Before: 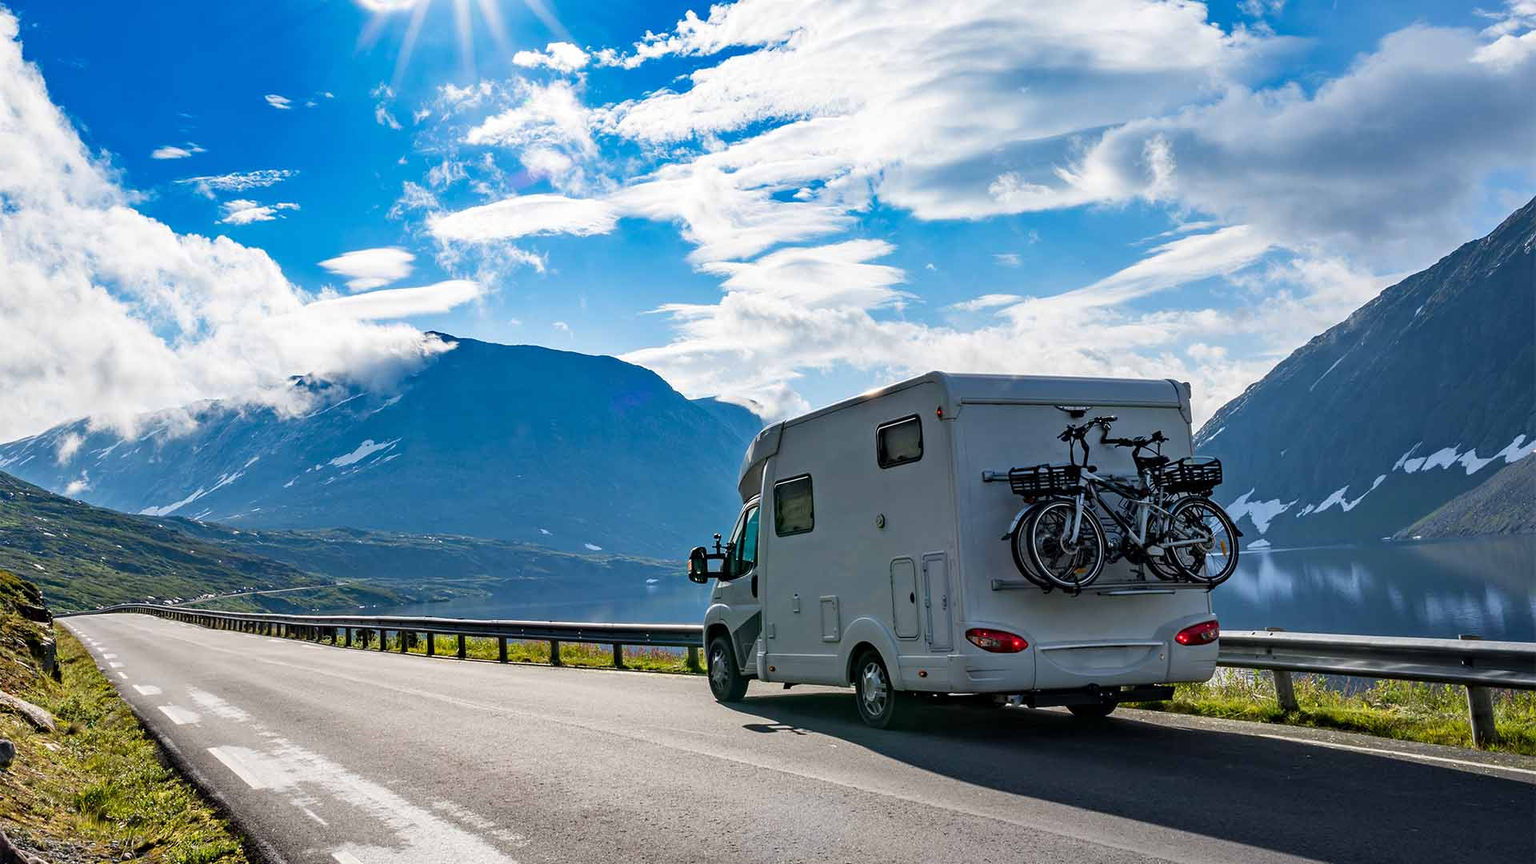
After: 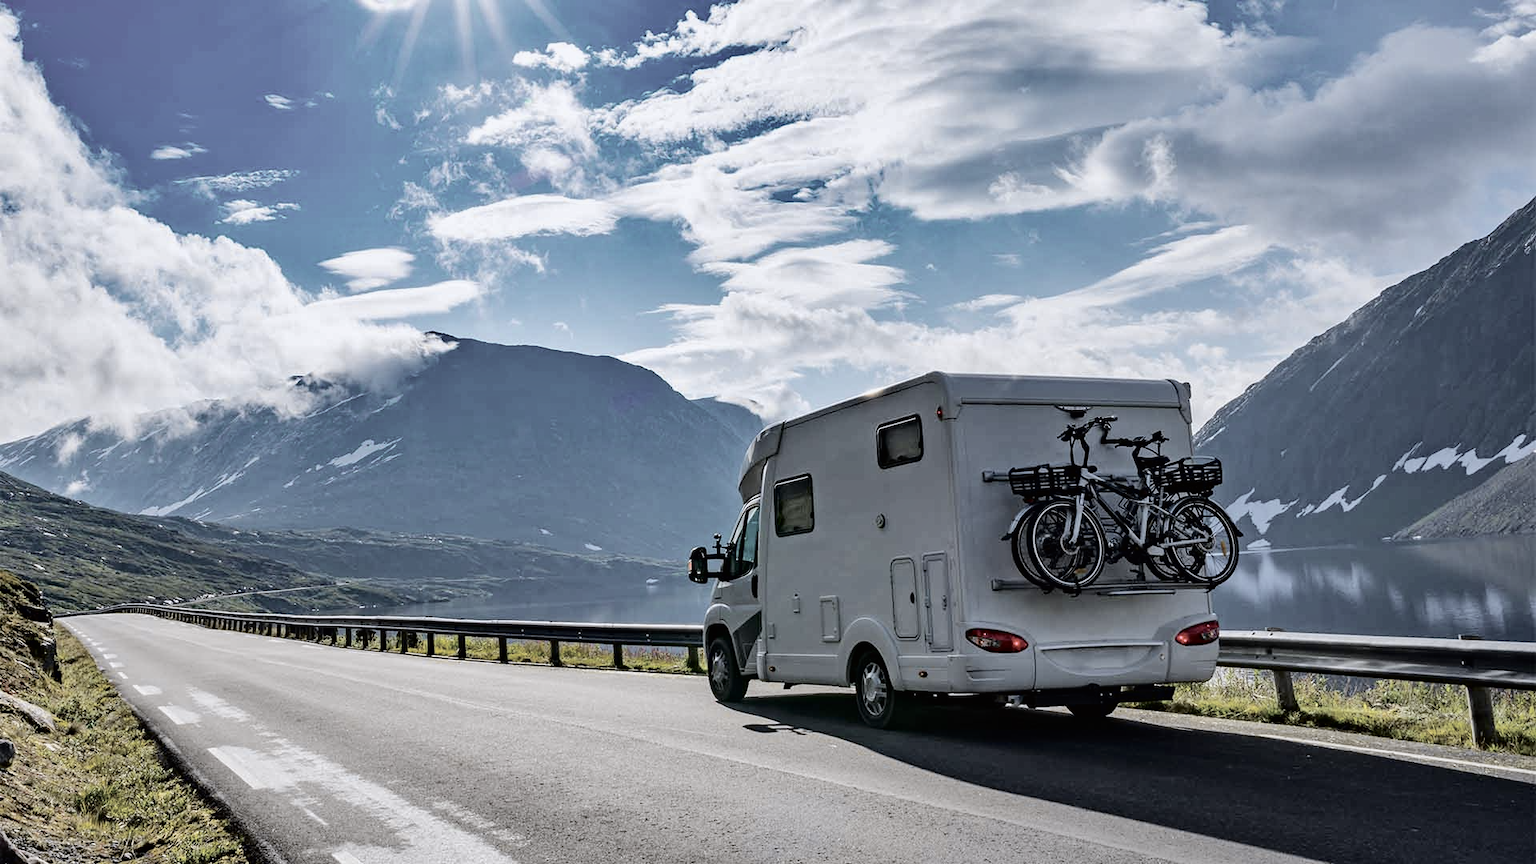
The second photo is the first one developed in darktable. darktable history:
tone curve: curves: ch0 [(0.003, 0) (0.066, 0.017) (0.163, 0.09) (0.264, 0.238) (0.395, 0.421) (0.517, 0.575) (0.633, 0.687) (0.791, 0.814) (1, 1)]; ch1 [(0, 0) (0.149, 0.17) (0.327, 0.339) (0.39, 0.403) (0.456, 0.463) (0.501, 0.502) (0.512, 0.507) (0.53, 0.533) (0.575, 0.592) (0.671, 0.655) (0.729, 0.679) (1, 1)]; ch2 [(0, 0) (0.337, 0.382) (0.464, 0.47) (0.501, 0.502) (0.527, 0.532) (0.563, 0.555) (0.615, 0.61) (0.663, 0.68) (1, 1)], color space Lab, independent channels, preserve colors none
contrast brightness saturation: contrast -0.05, saturation -0.41
white balance: red 0.976, blue 1.04
shadows and highlights: soften with gaussian
